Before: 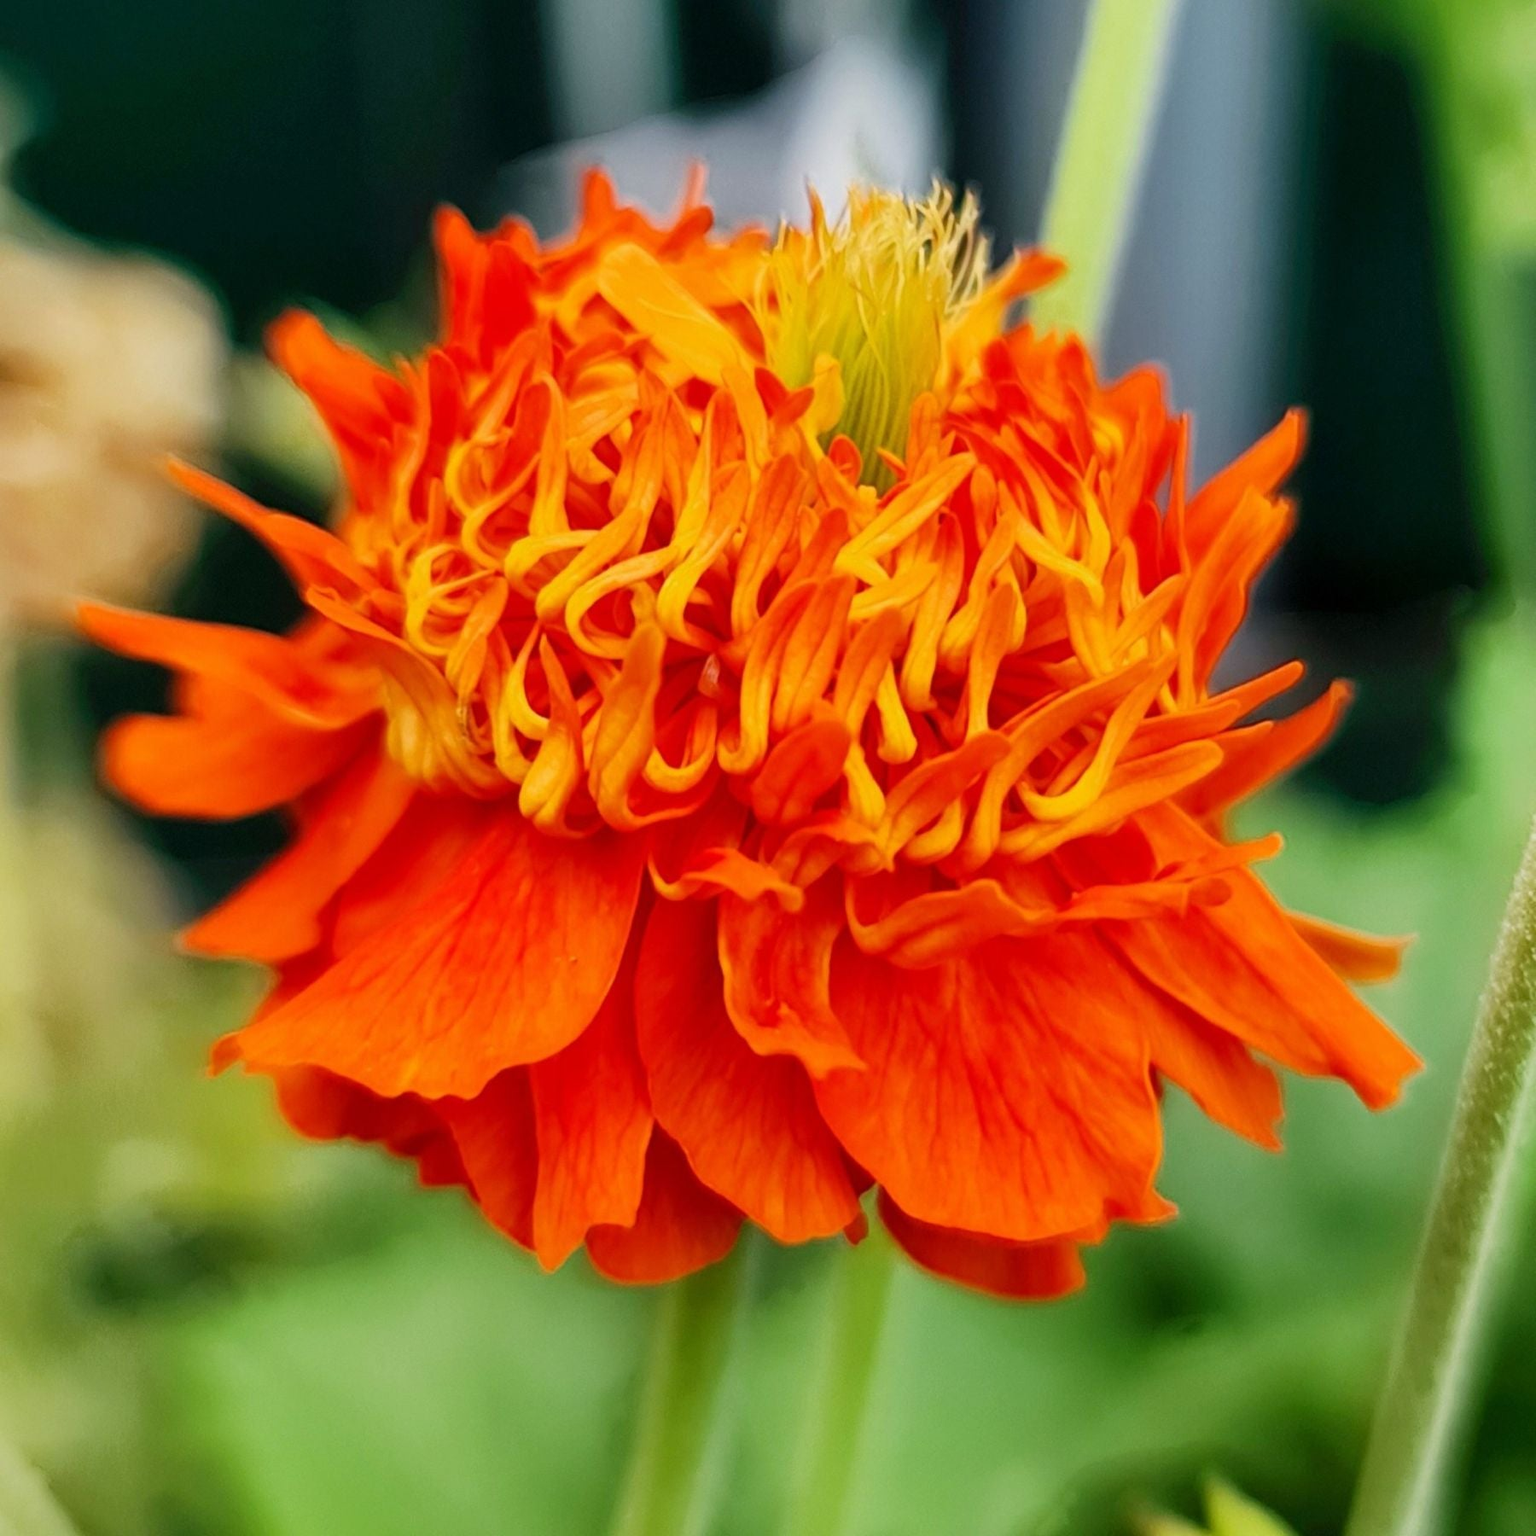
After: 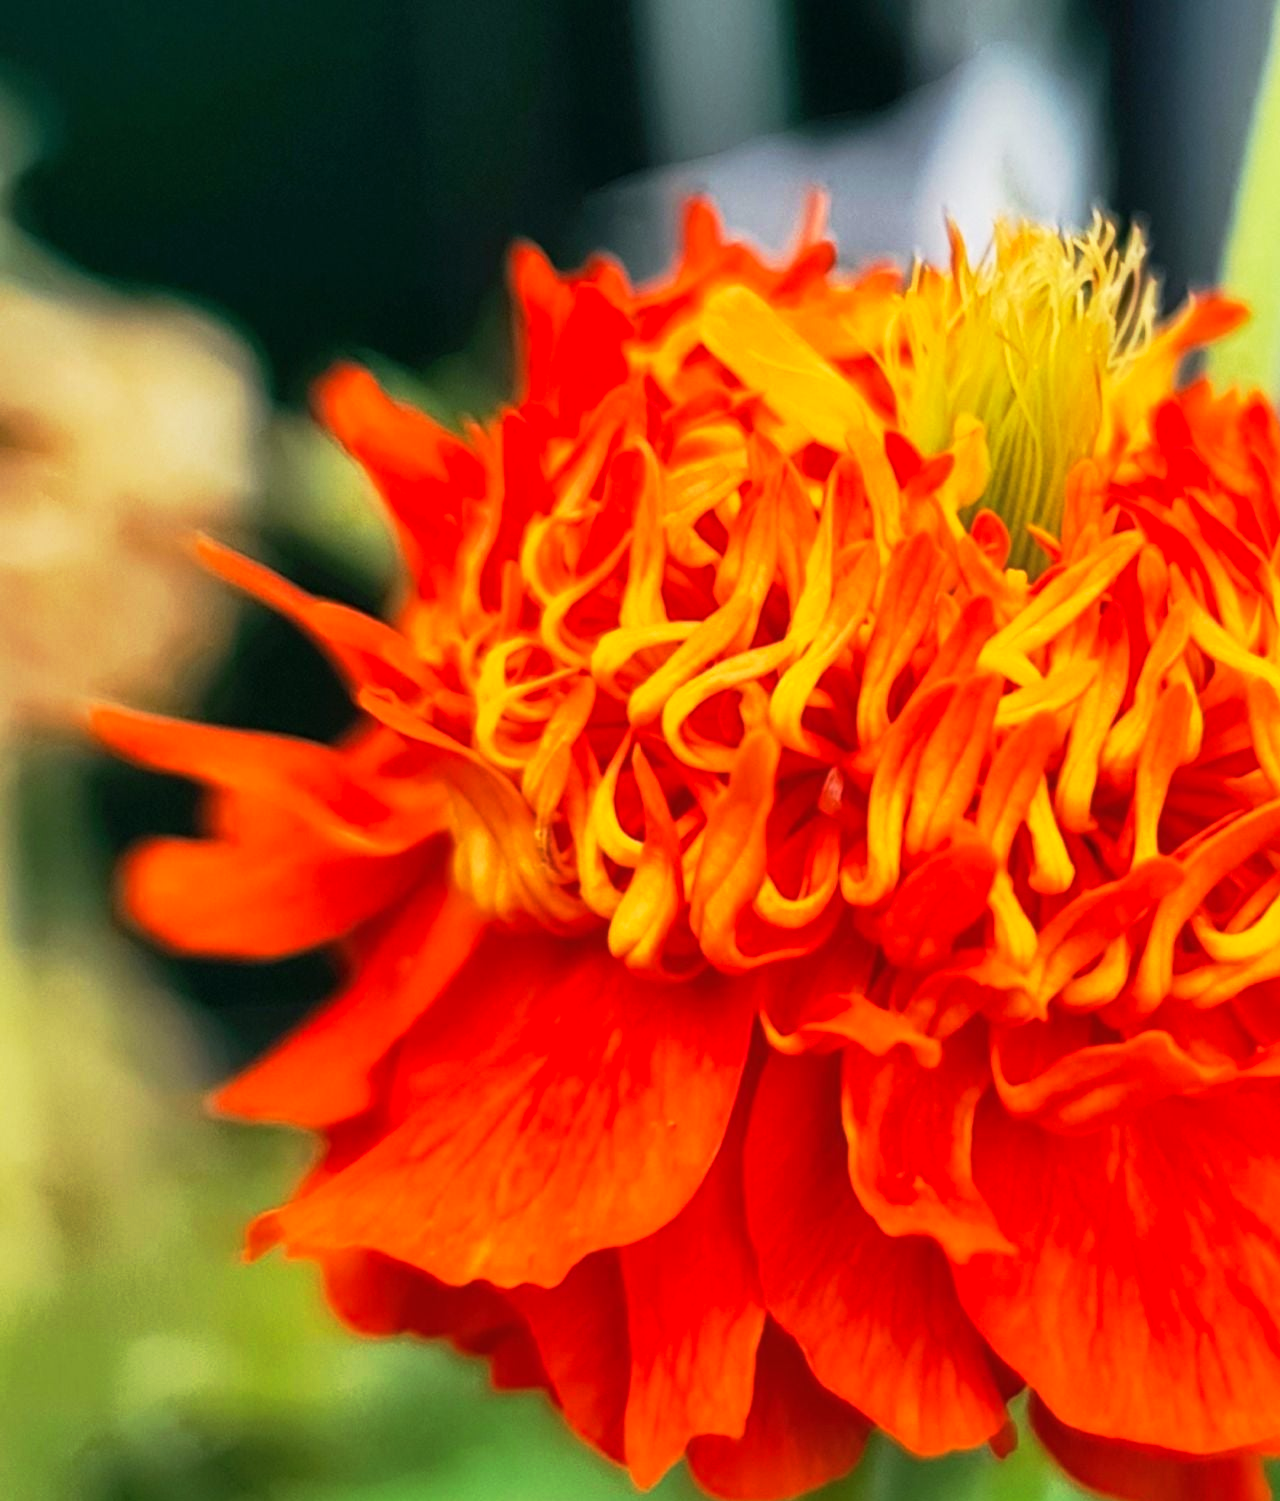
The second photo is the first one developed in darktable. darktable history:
base curve: curves: ch0 [(0, 0) (0.257, 0.25) (0.482, 0.586) (0.757, 0.871) (1, 1)], preserve colors none
crop: right 28.863%, bottom 16.57%
